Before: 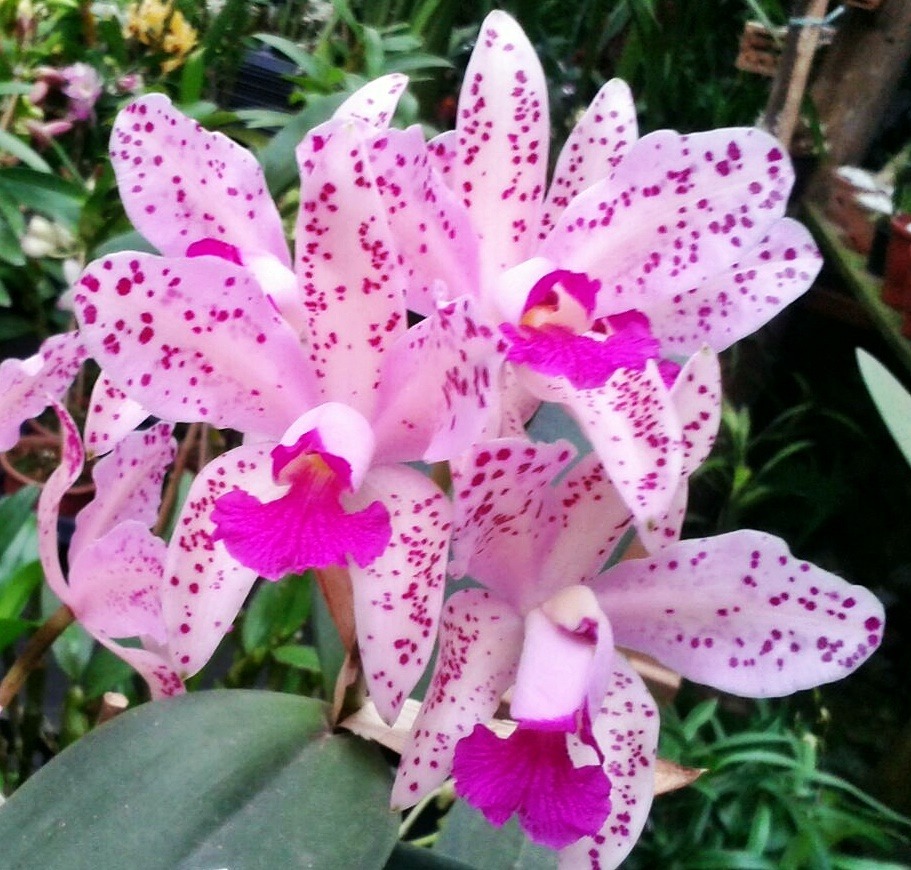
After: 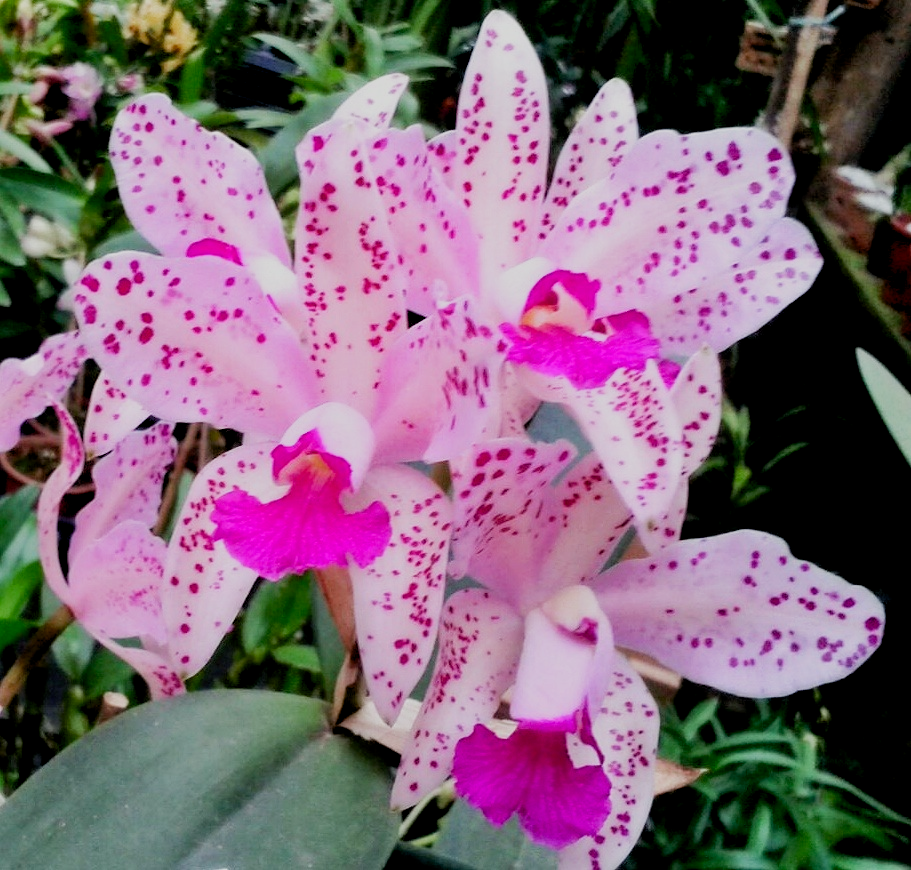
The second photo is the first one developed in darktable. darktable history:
filmic rgb: middle gray luminance 18.42%, black relative exposure -11.25 EV, white relative exposure 3.75 EV, threshold 6 EV, target black luminance 0%, hardness 5.87, latitude 57.4%, contrast 0.963, shadows ↔ highlights balance 49.98%, add noise in highlights 0, preserve chrominance luminance Y, color science v3 (2019), use custom middle-gray values true, iterations of high-quality reconstruction 0, contrast in highlights soft, enable highlight reconstruction true
exposure: black level correction 0.011, compensate highlight preservation false
